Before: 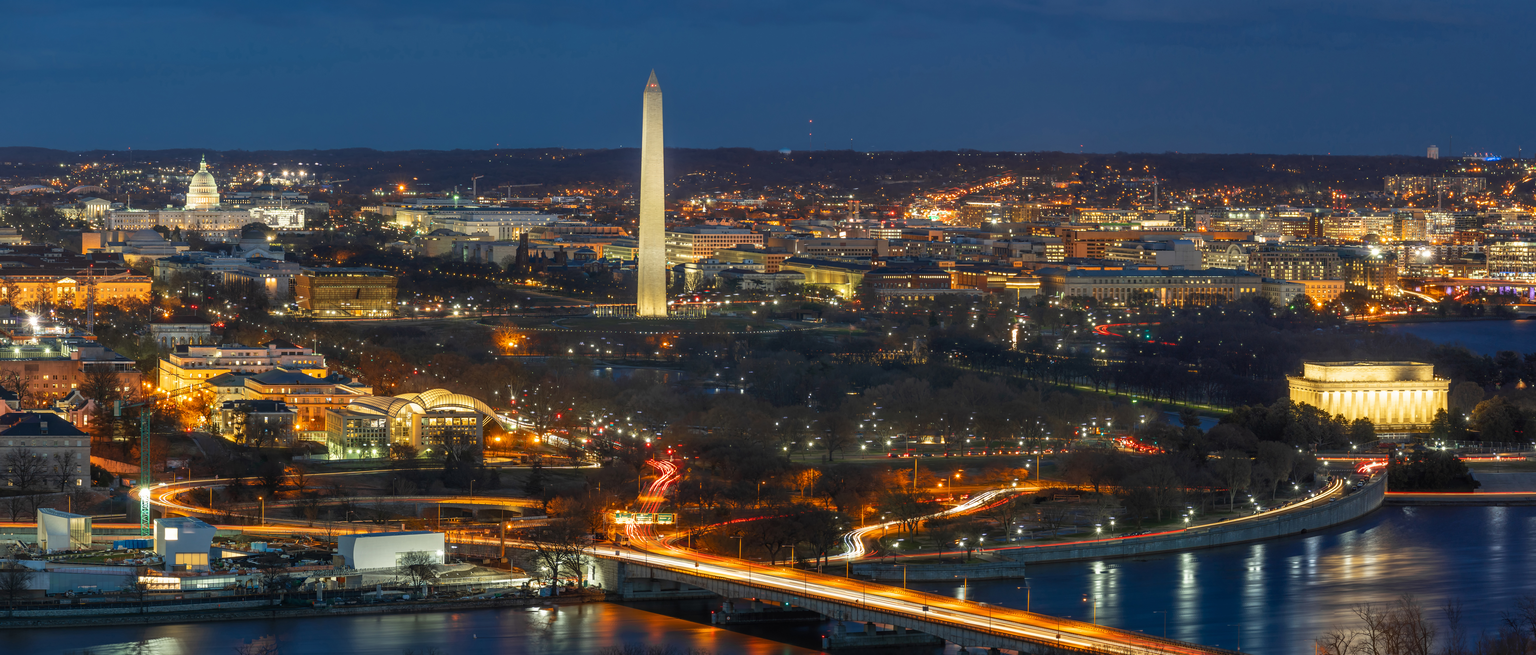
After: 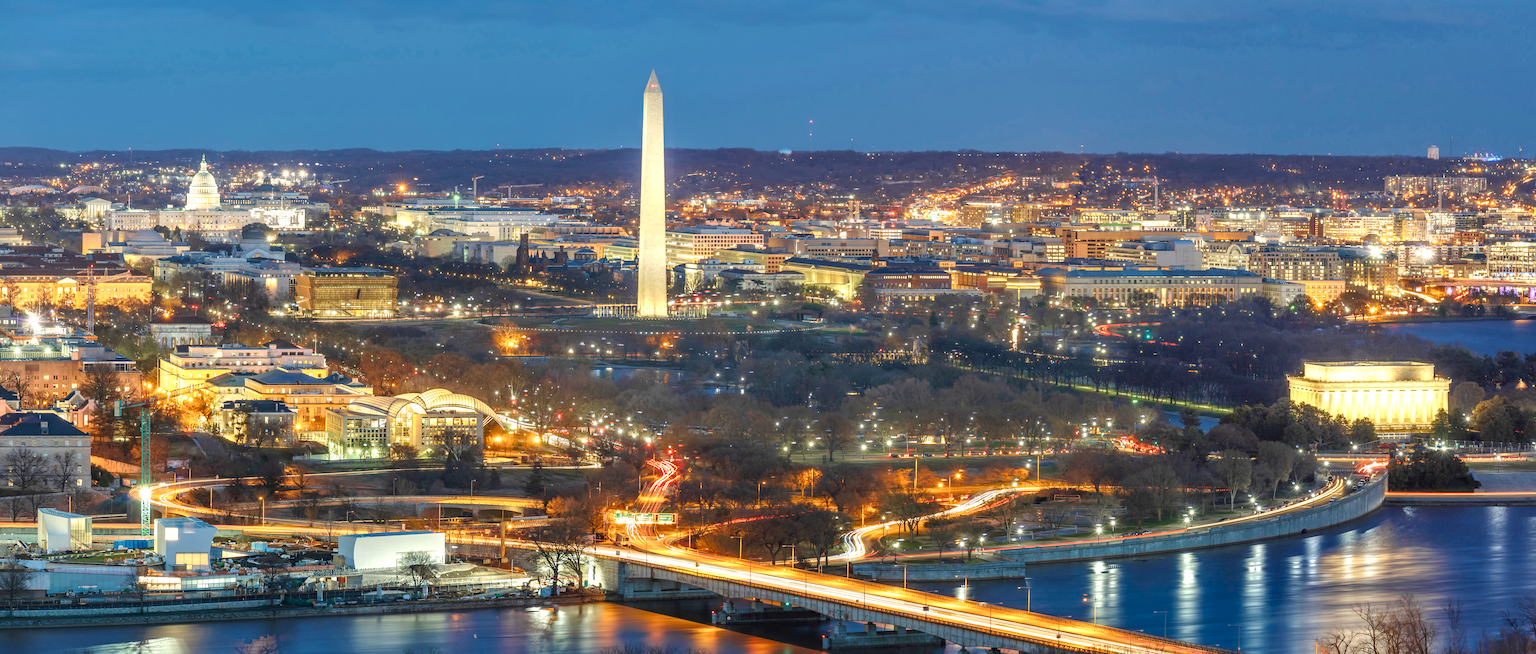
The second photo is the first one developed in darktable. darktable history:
exposure: exposure 0.746 EV, compensate exposure bias true, compensate highlight preservation false
velvia: on, module defaults
base curve: curves: ch0 [(0, 0) (0.158, 0.273) (0.879, 0.895) (1, 1)], preserve colors none
contrast equalizer: octaves 7, y [[0.509, 0.517, 0.523, 0.523, 0.517, 0.509], [0.5 ×6], [0.5 ×6], [0 ×6], [0 ×6]]
